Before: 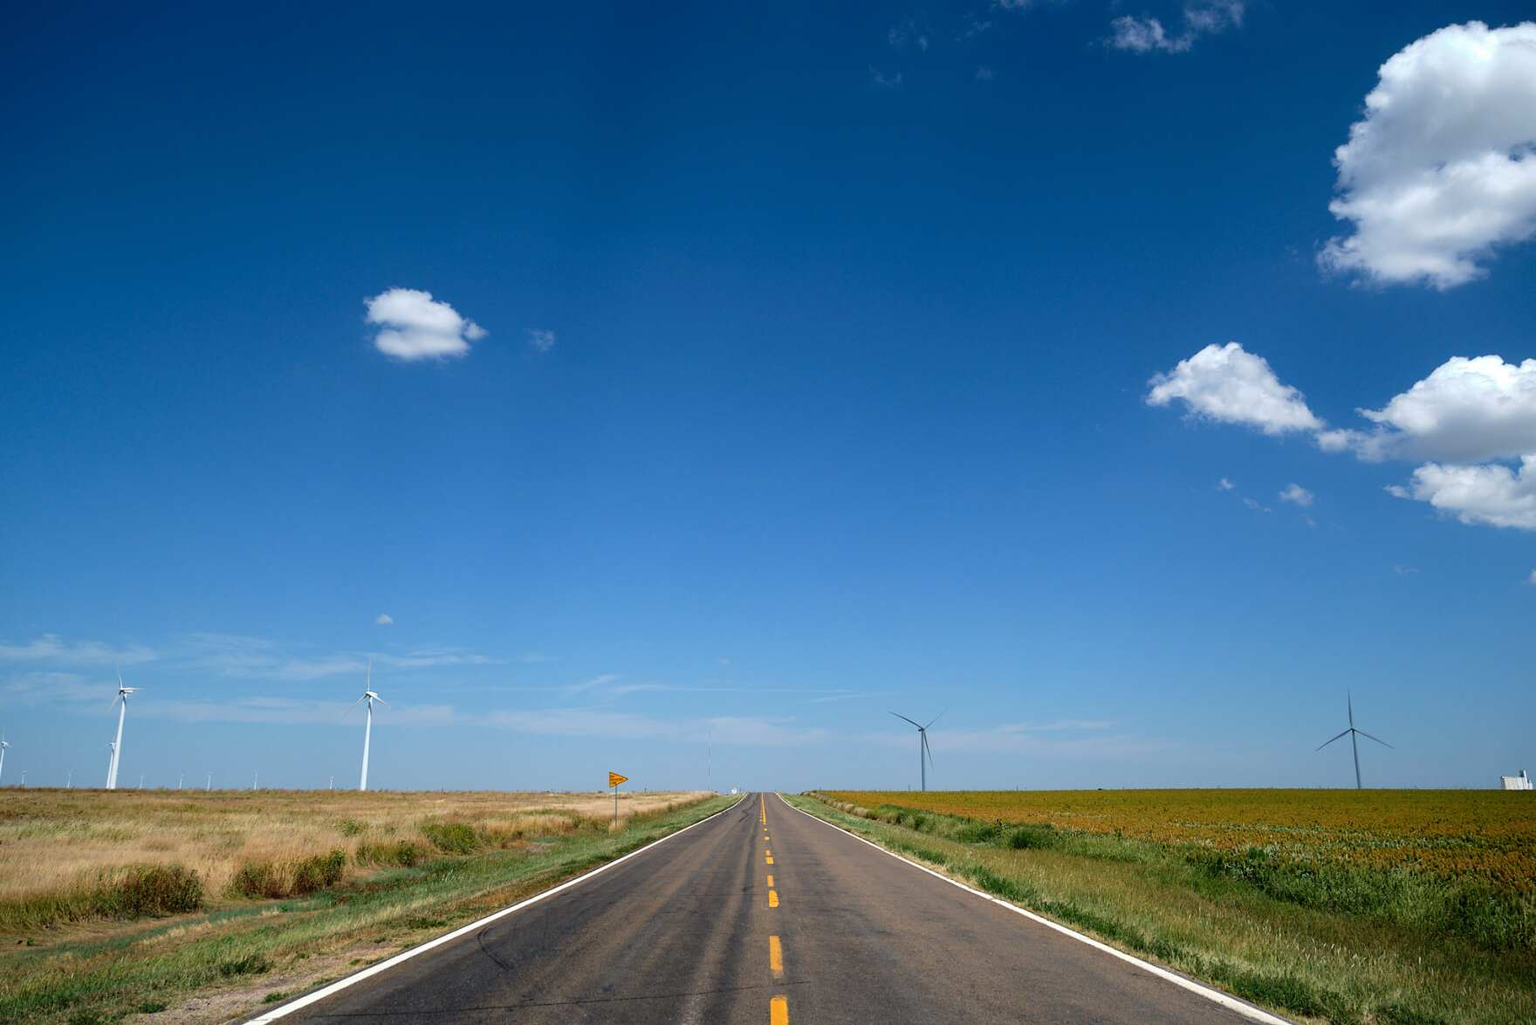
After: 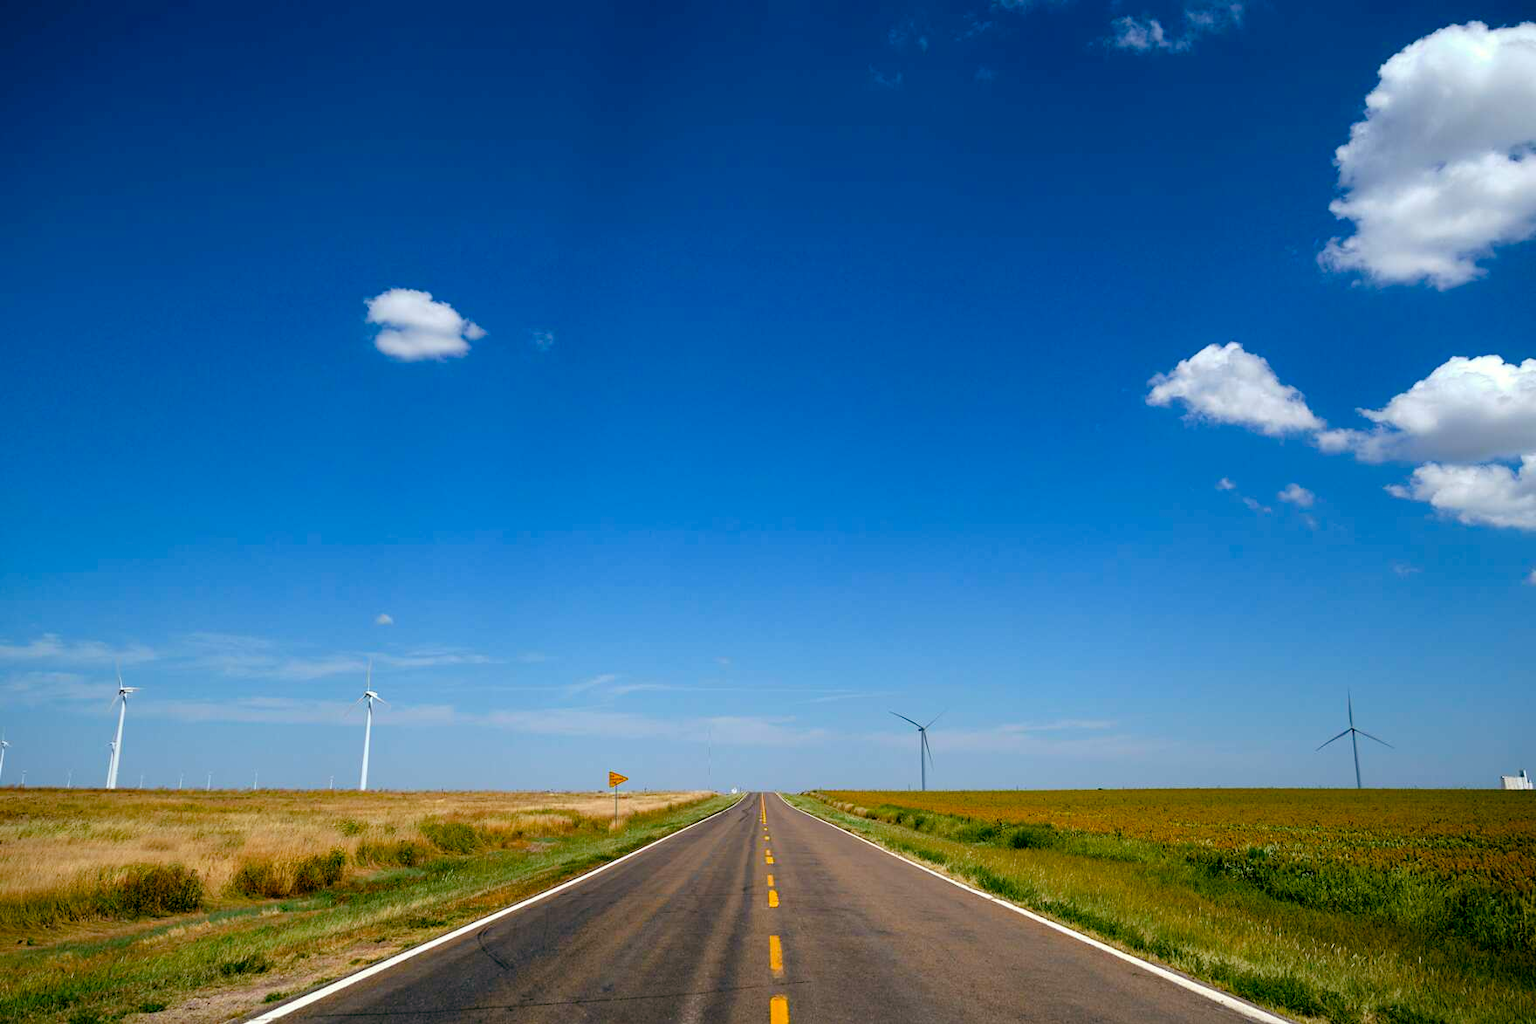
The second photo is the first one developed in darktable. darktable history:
color balance rgb: power › chroma 1.057%, power › hue 28.39°, global offset › luminance -0.347%, global offset › chroma 0.108%, global offset › hue 162.7°, perceptual saturation grading › global saturation 34.806%, perceptual saturation grading › highlights -25.198%, perceptual saturation grading › shadows 23.999%, global vibrance 14.351%
